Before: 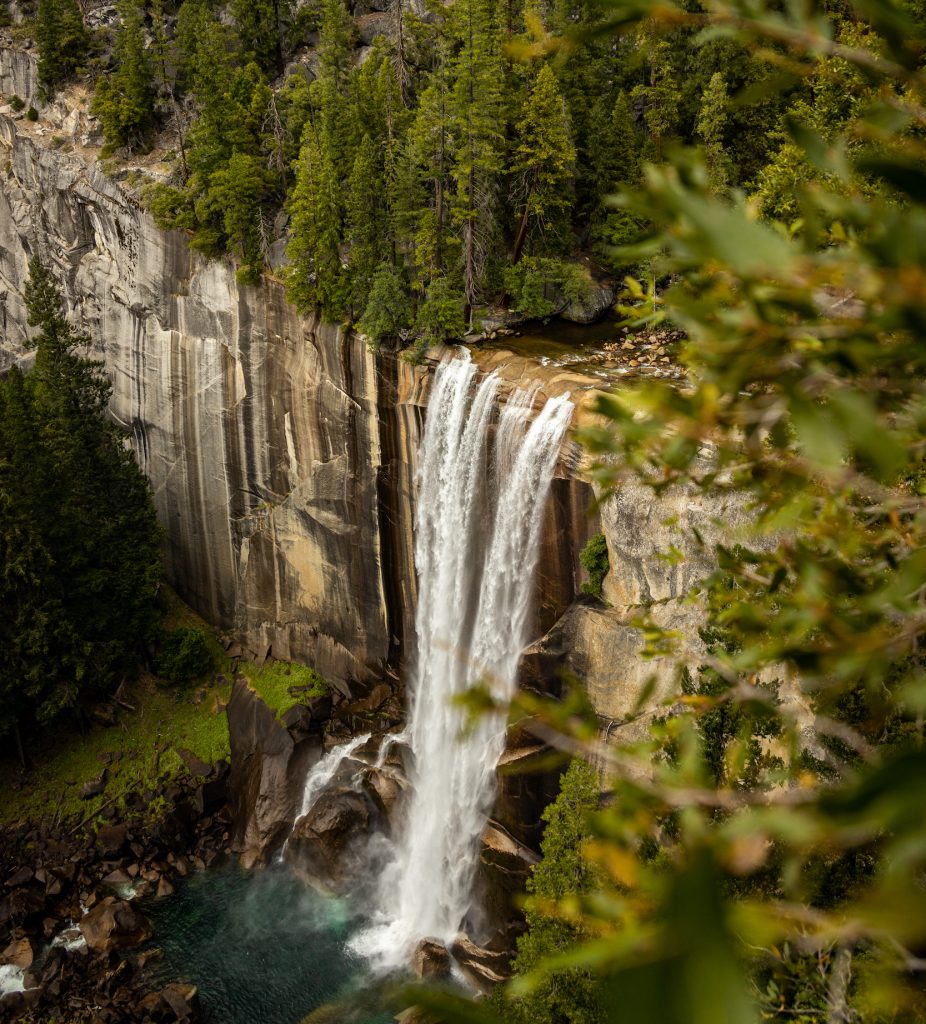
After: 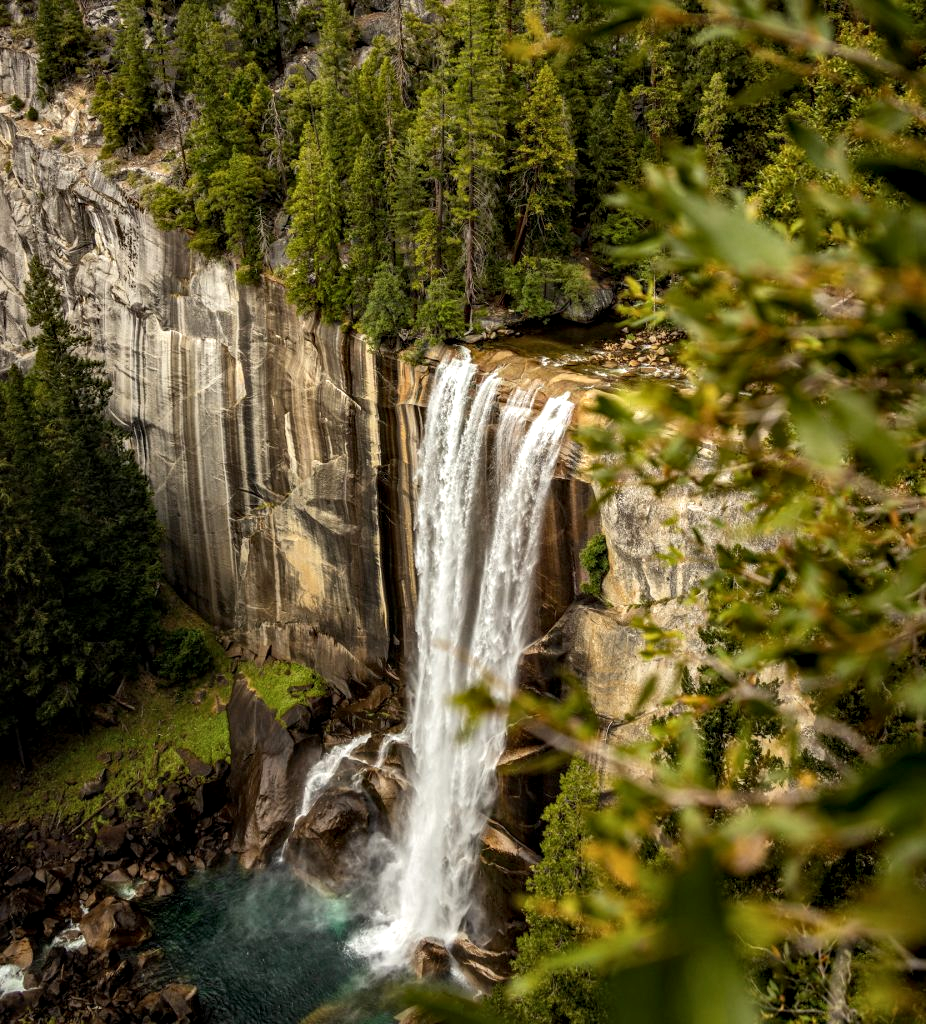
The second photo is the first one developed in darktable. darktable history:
local contrast: on, module defaults
contrast equalizer: octaves 7, y [[0.515 ×6], [0.507 ×6], [0.425 ×6], [0 ×6], [0 ×6]]
exposure: exposure 0.2 EV, compensate highlight preservation false
